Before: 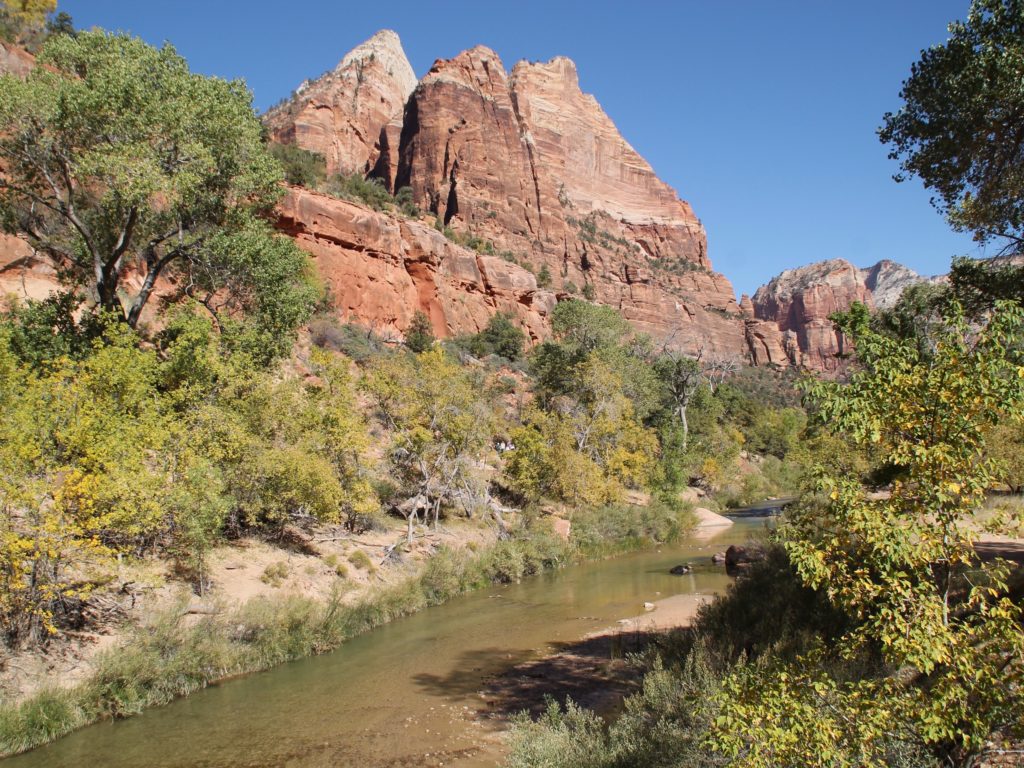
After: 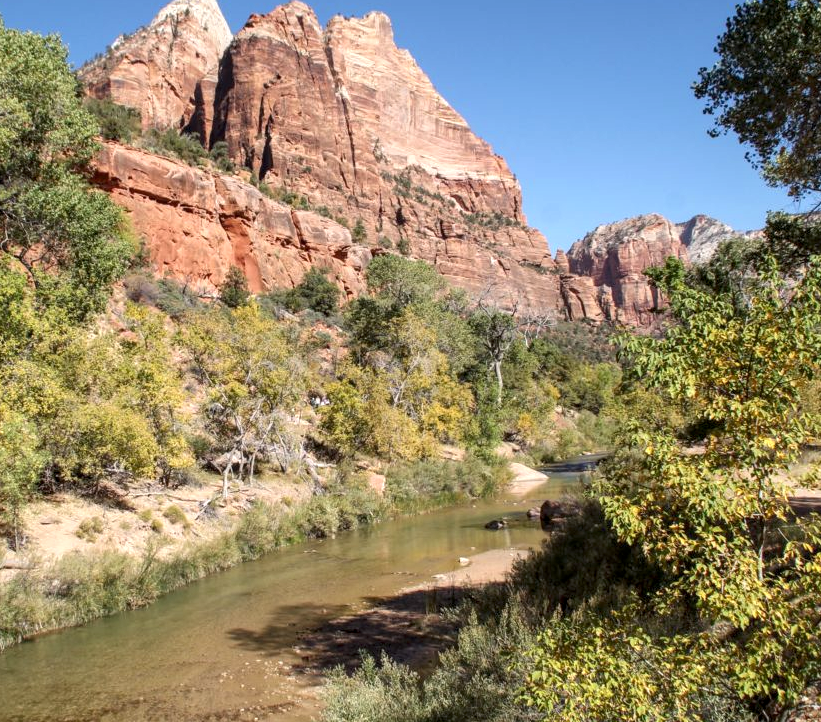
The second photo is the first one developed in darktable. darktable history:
exposure: black level correction 0.001, exposure 0.296 EV, compensate highlight preservation false
crop and rotate: left 18.071%, top 5.876%, right 1.727%
local contrast: detail 130%
